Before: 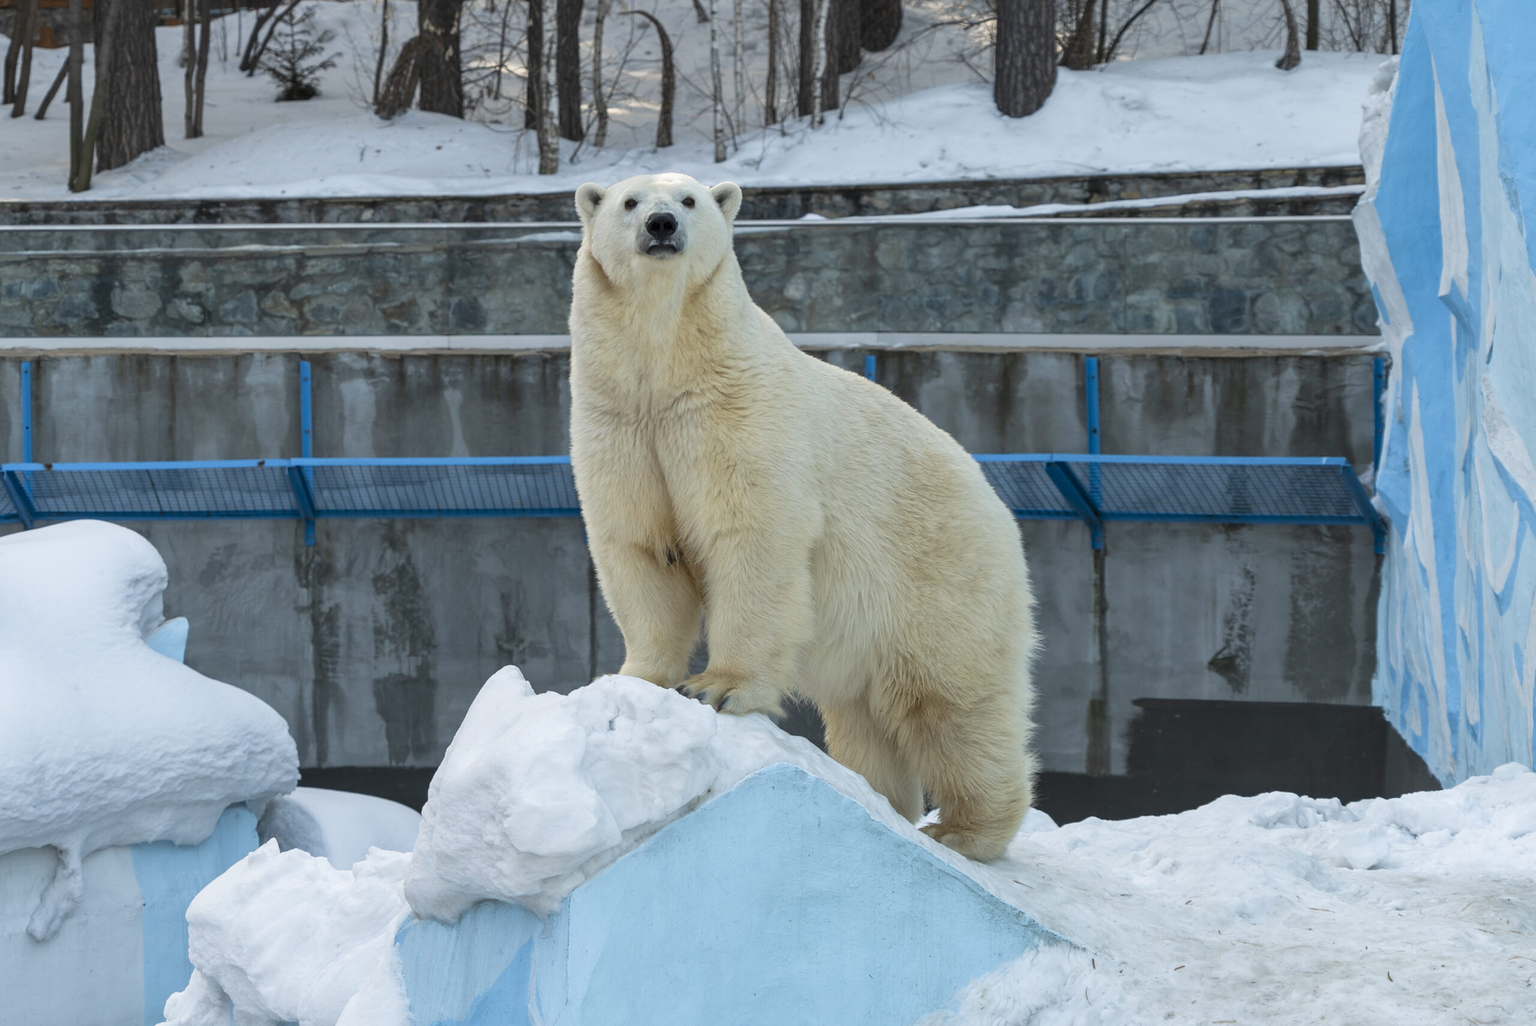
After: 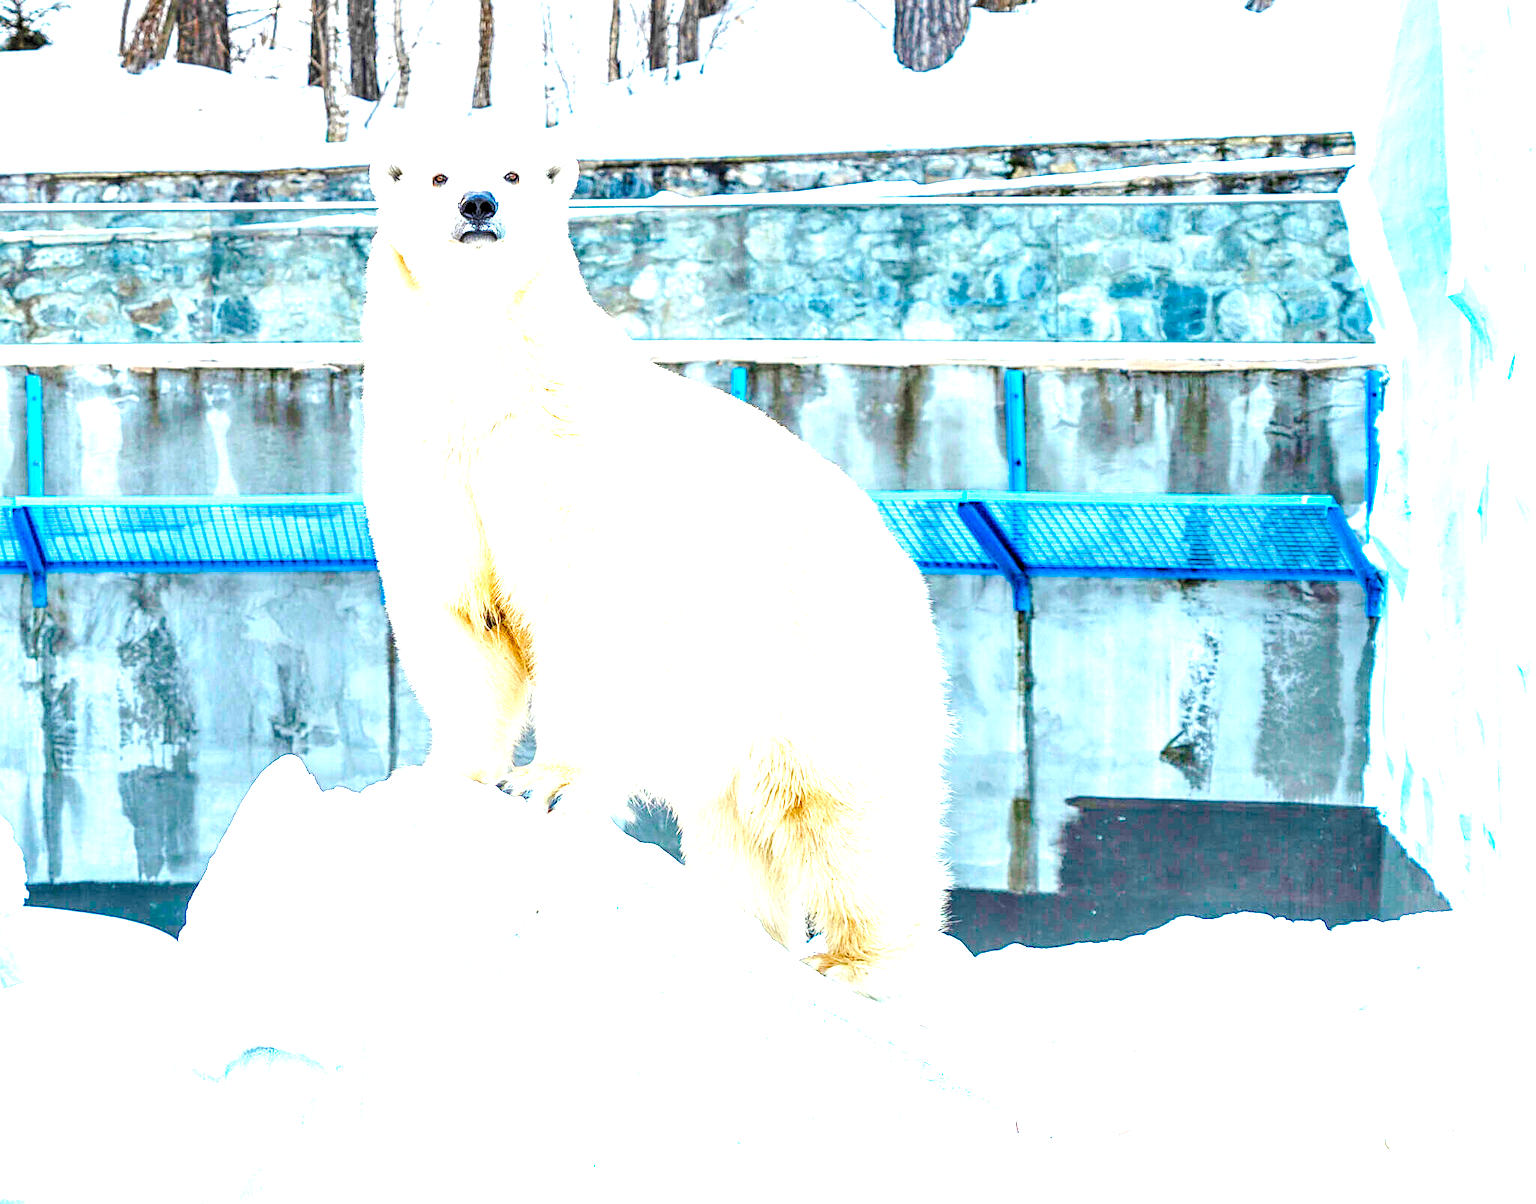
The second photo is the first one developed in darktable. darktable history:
sharpen: on, module defaults
crop and rotate: left 18.125%, top 5.885%, right 1.708%
base curve: curves: ch0 [(0, 0) (0.026, 0.03) (0.109, 0.232) (0.351, 0.748) (0.669, 0.968) (1, 1)], preserve colors none
color balance rgb: perceptual saturation grading › global saturation 20%, perceptual saturation grading › highlights -24.969%, perceptual saturation grading › shadows 50.575%
levels: black 3.77%, levels [0.036, 0.364, 0.827]
local contrast: highlights 60%, shadows 61%, detail 160%
exposure: exposure 1 EV, compensate highlight preservation false
